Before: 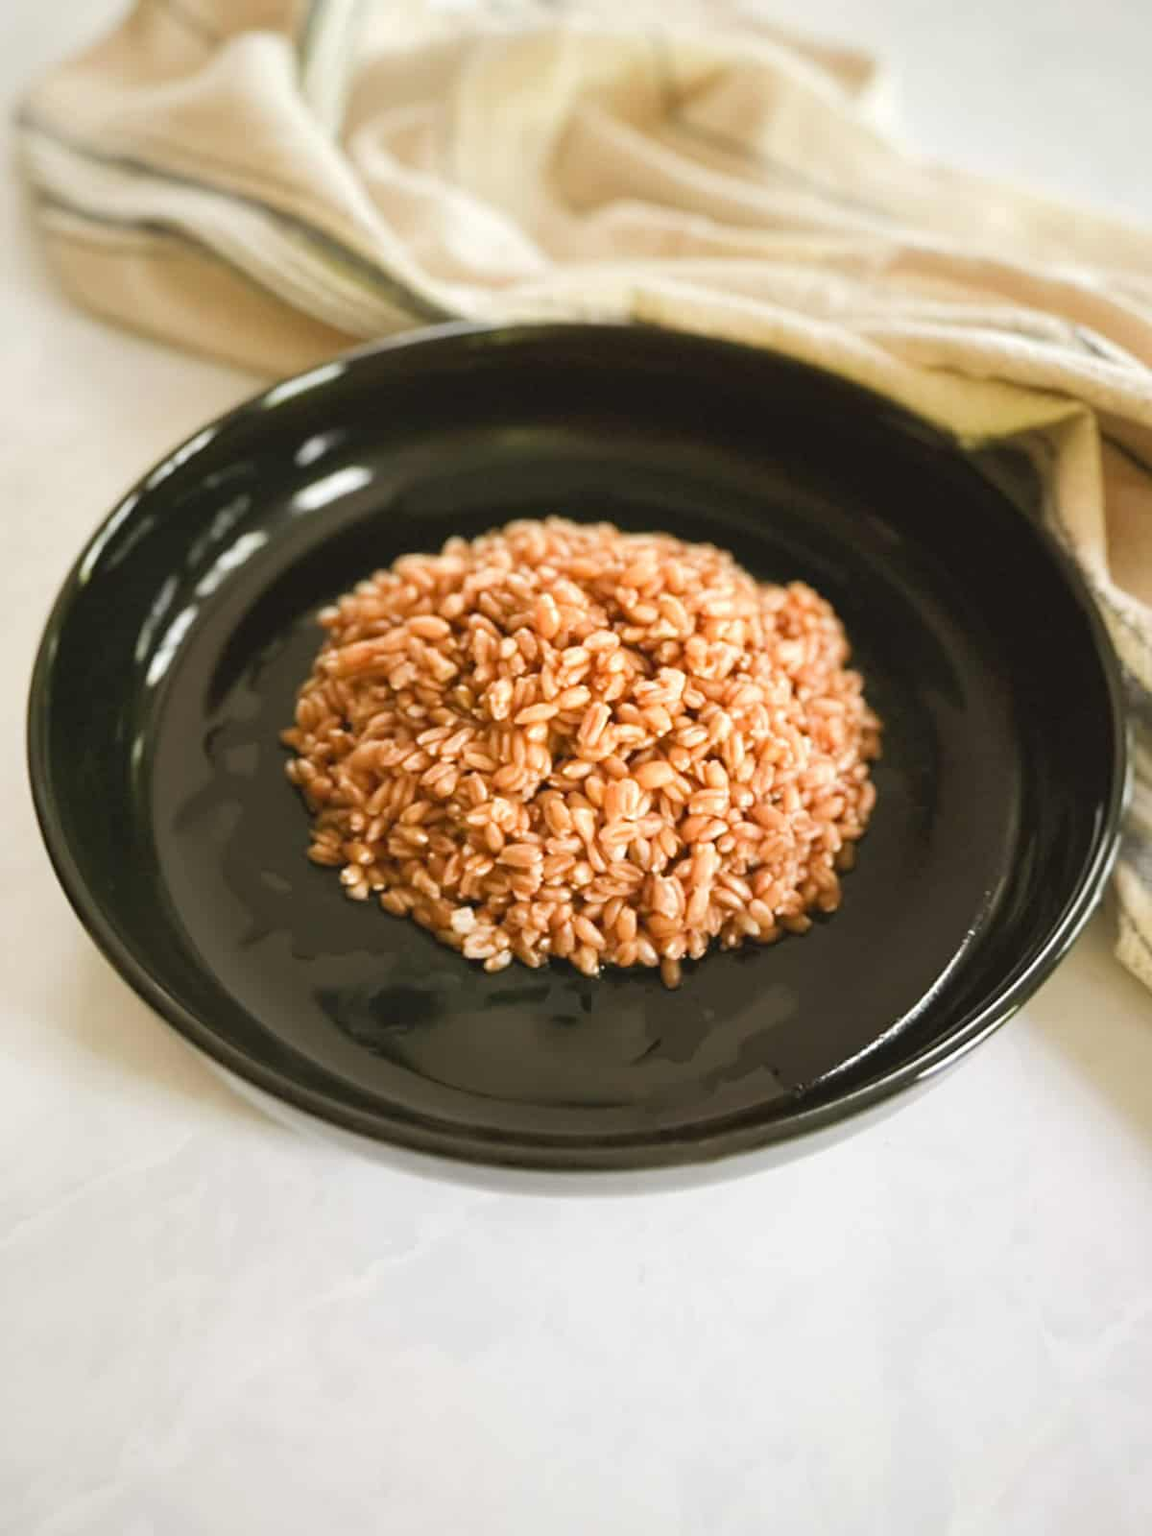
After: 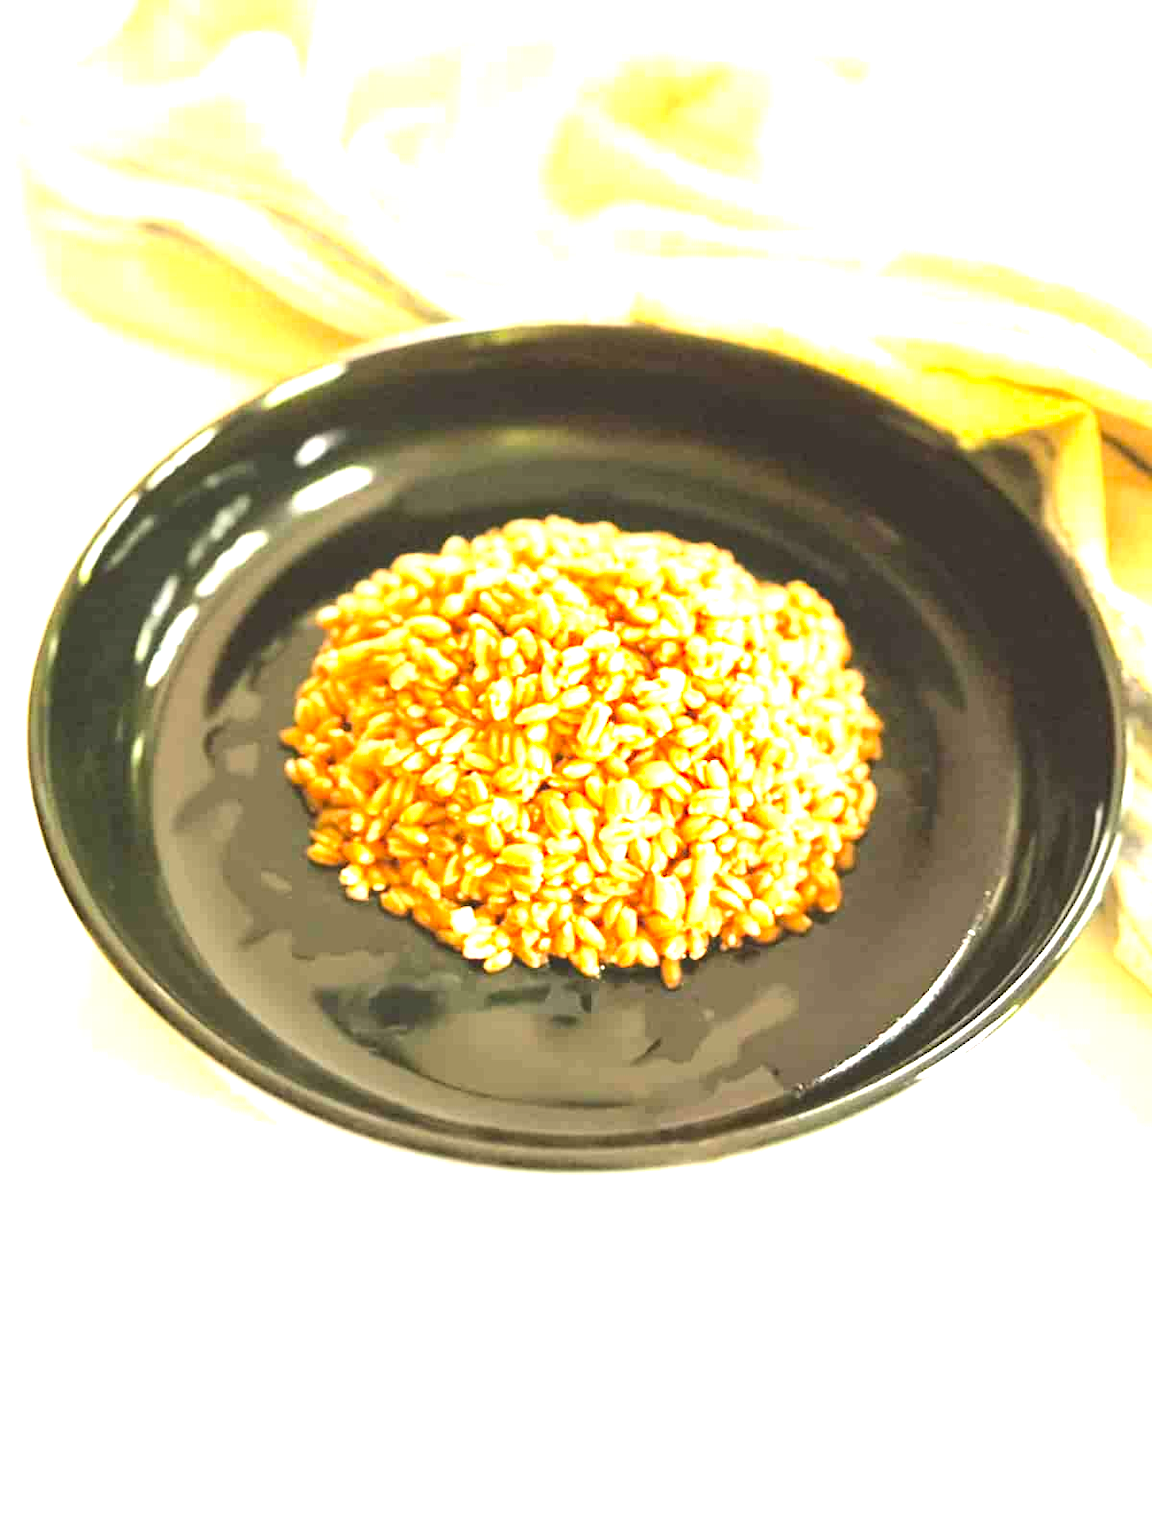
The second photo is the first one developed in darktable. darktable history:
contrast brightness saturation: contrast 0.065, brightness 0.176, saturation 0.395
exposure: black level correction 0.001, exposure 1.645 EV, compensate highlight preservation false
tone equalizer: -8 EV -0.788 EV, -7 EV -0.674 EV, -6 EV -0.566 EV, -5 EV -0.392 EV, -3 EV 0.385 EV, -2 EV 0.6 EV, -1 EV 0.686 EV, +0 EV 0.774 EV, edges refinement/feathering 500, mask exposure compensation -1.57 EV, preserve details no
